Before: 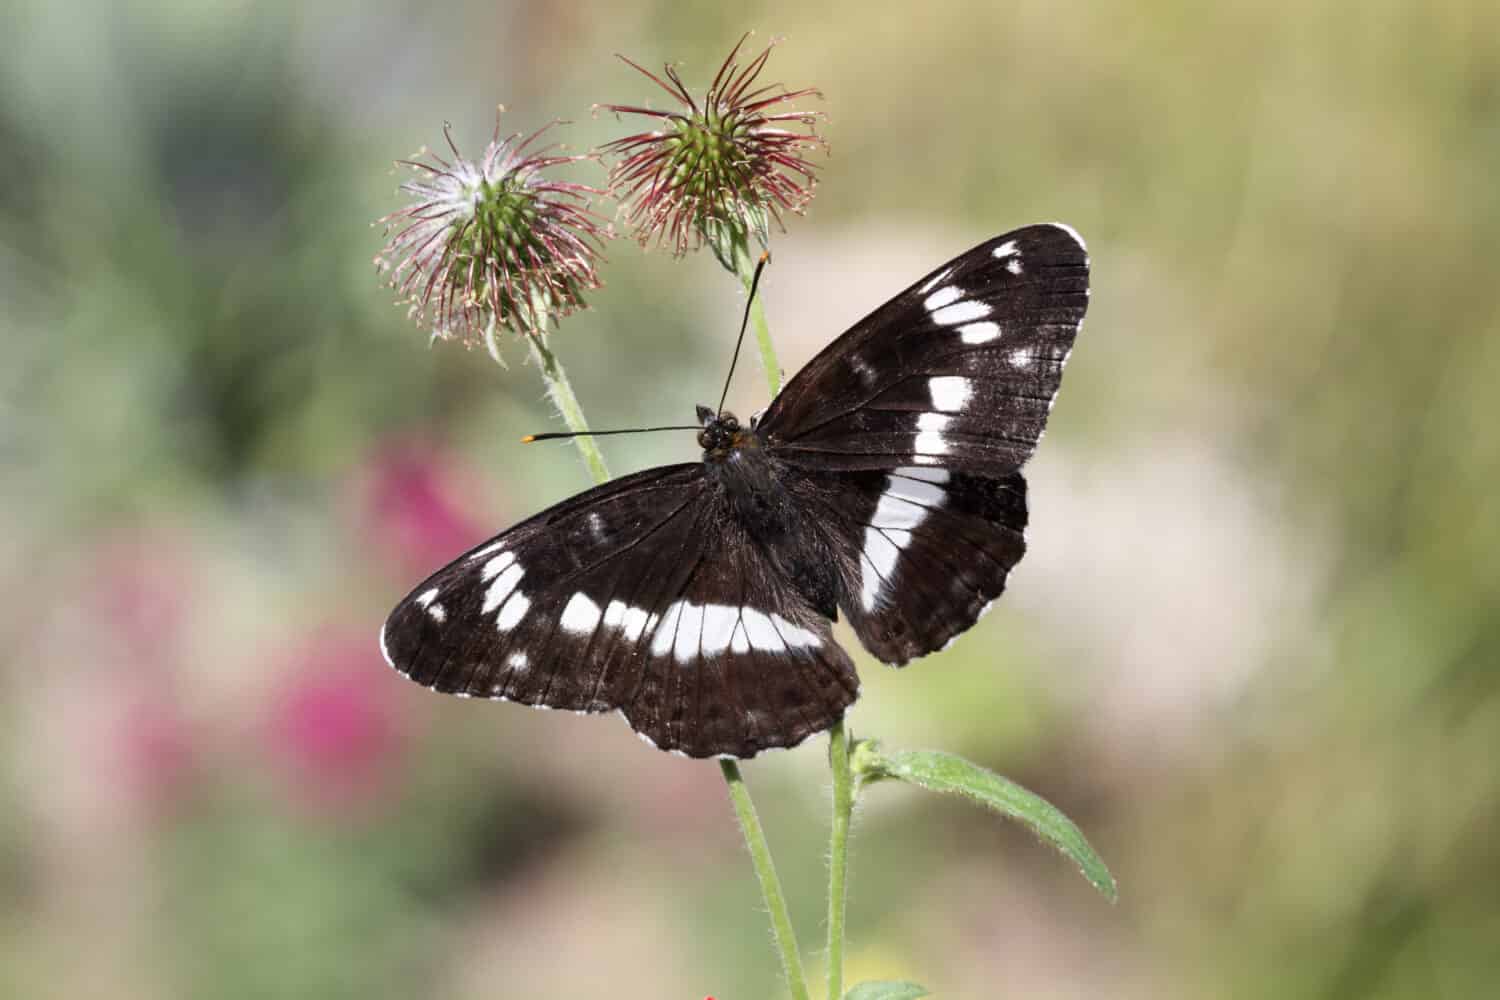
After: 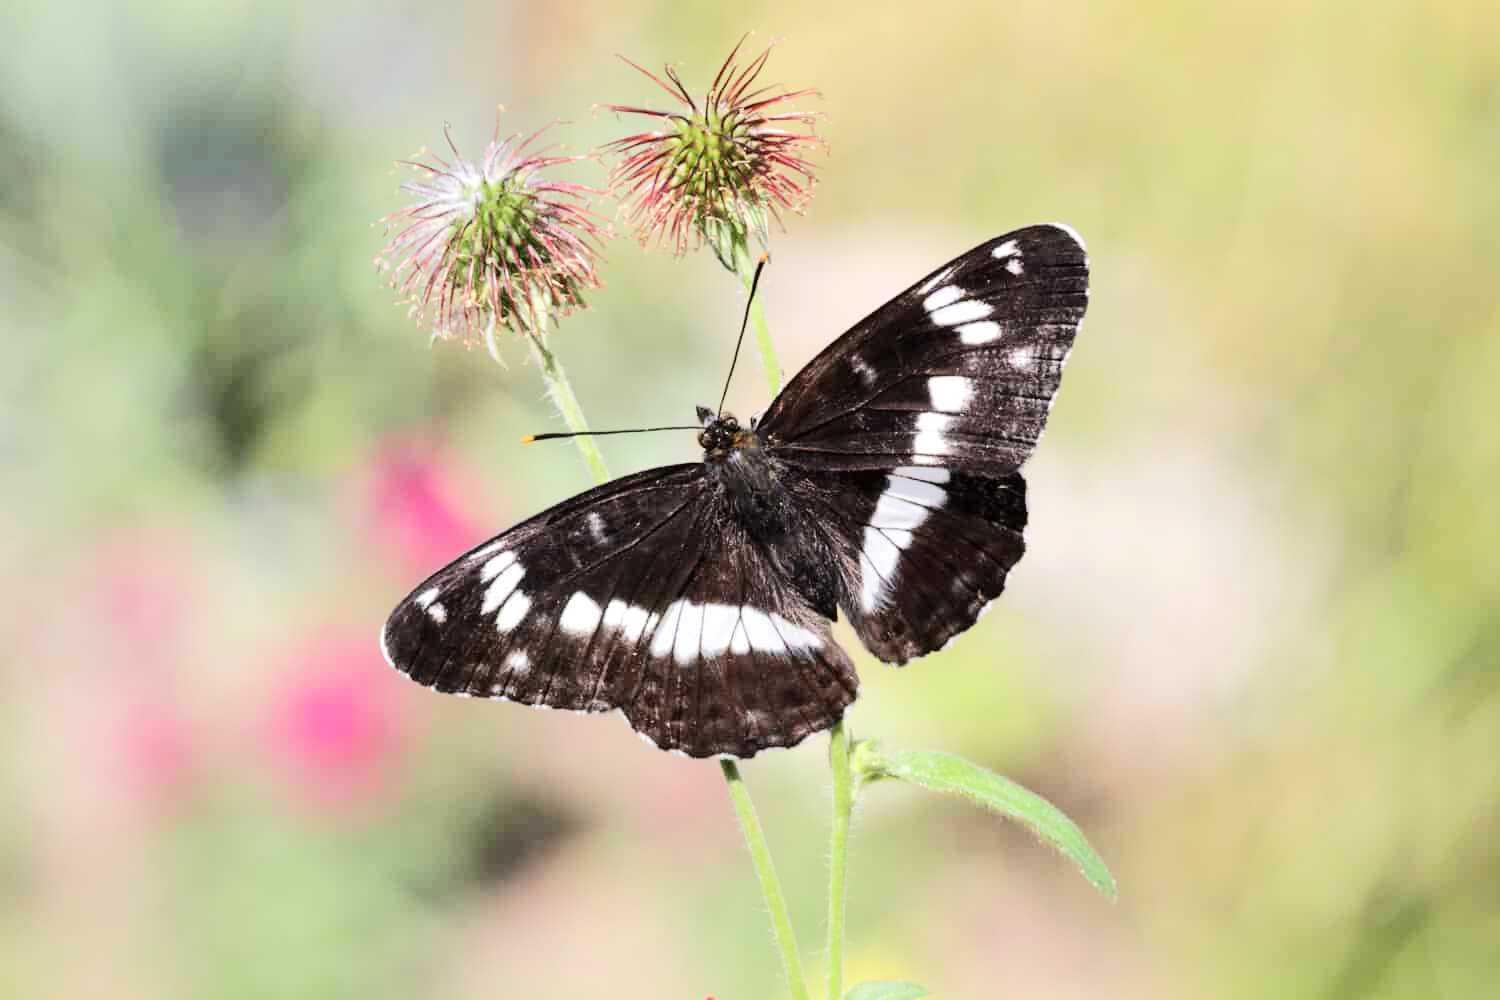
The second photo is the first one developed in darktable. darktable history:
tone equalizer: -7 EV 0.147 EV, -6 EV 0.563 EV, -5 EV 1.13 EV, -4 EV 1.36 EV, -3 EV 1.15 EV, -2 EV 0.6 EV, -1 EV 0.147 EV, edges refinement/feathering 500, mask exposure compensation -1.57 EV, preserve details no
base curve: curves: ch0 [(0, 0) (0.989, 0.992)], preserve colors none
